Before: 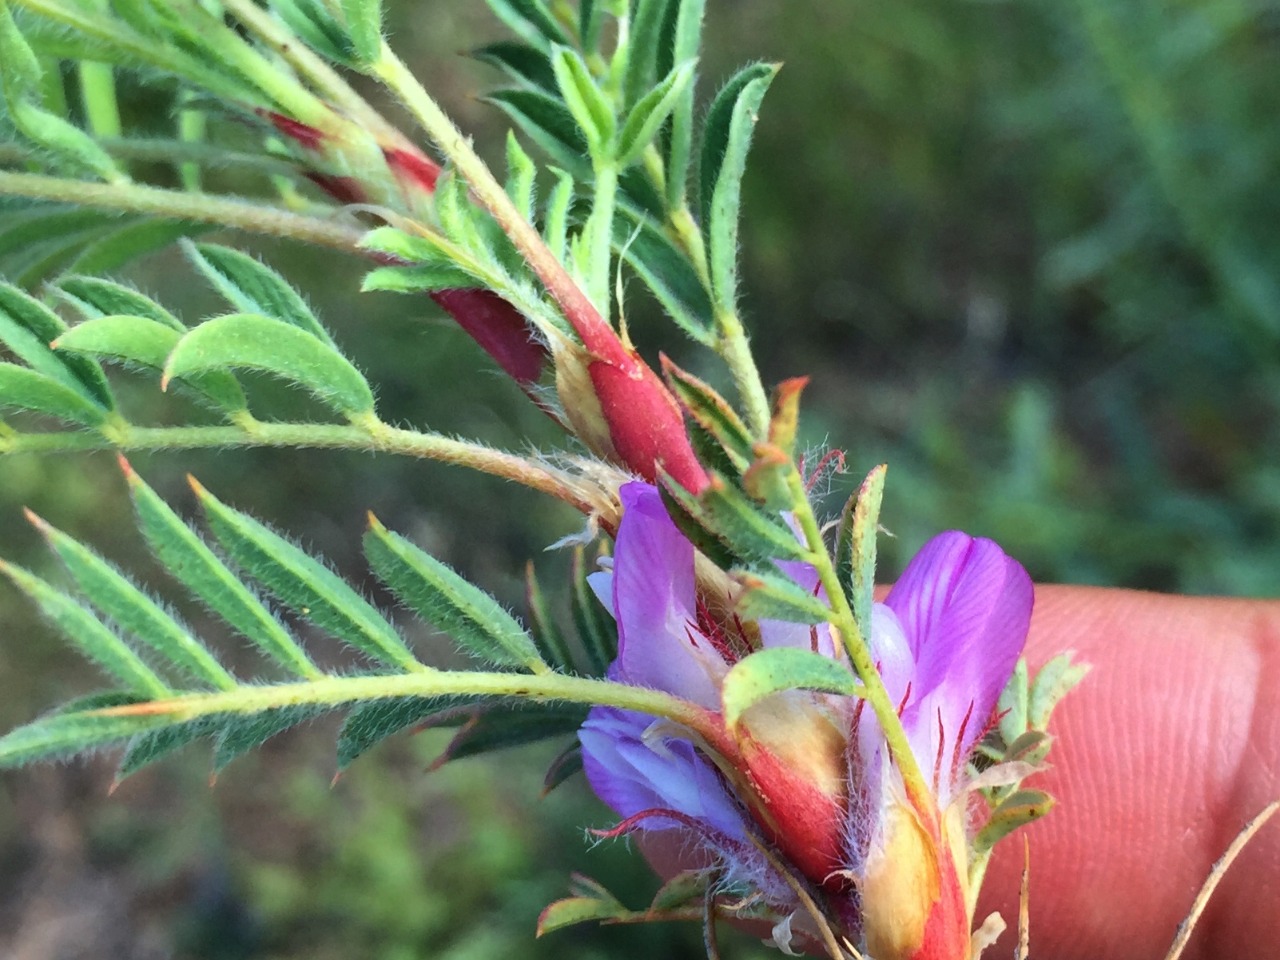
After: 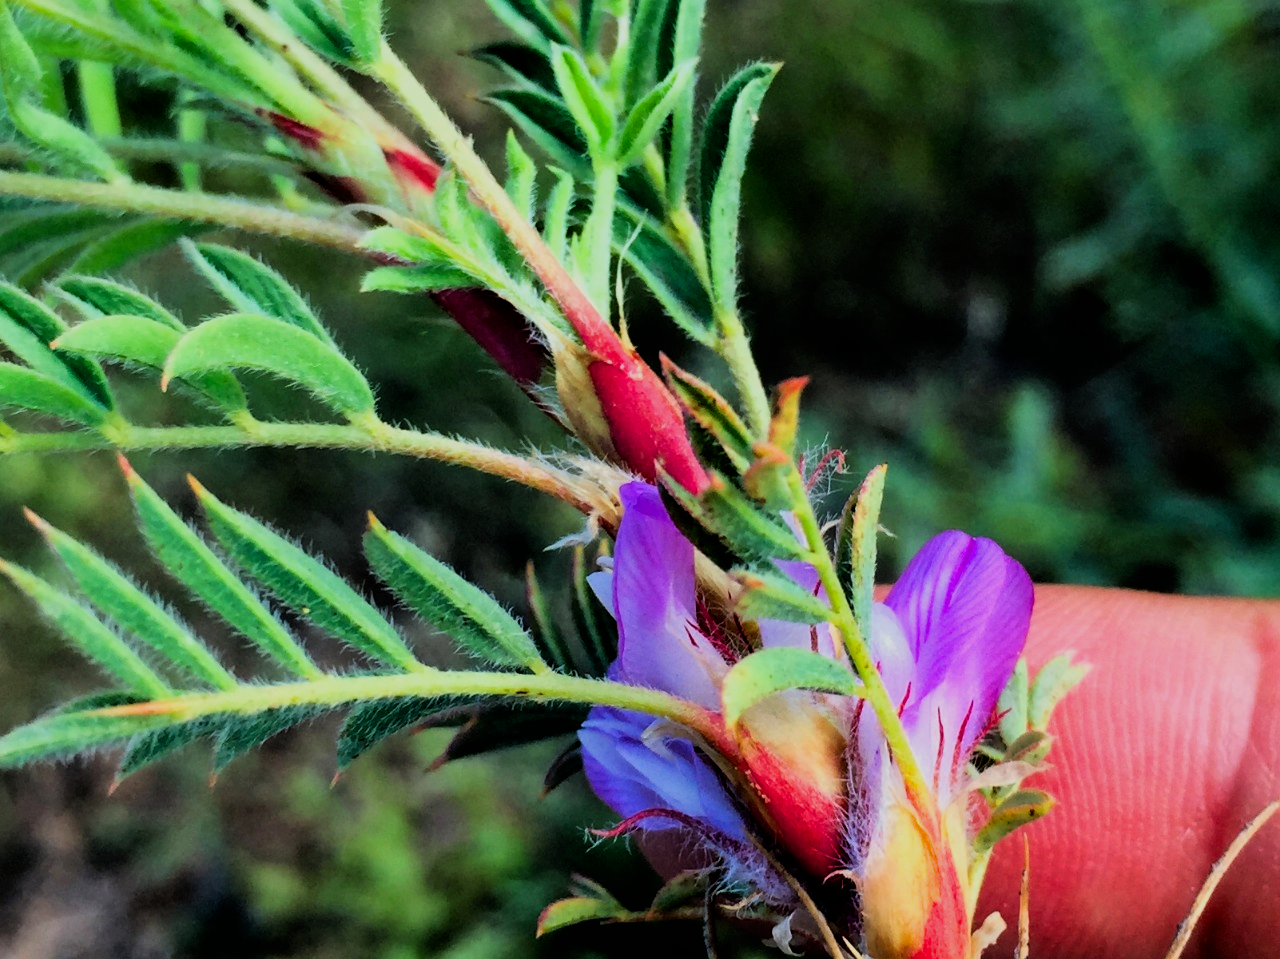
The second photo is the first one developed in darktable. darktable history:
color balance: lift [0.991, 1, 1, 1], gamma [0.996, 1, 1, 1], input saturation 98.52%, contrast 20.34%, output saturation 103.72%
crop: bottom 0.071%
filmic rgb: black relative exposure -5 EV, hardness 2.88, contrast 1.3
shadows and highlights: radius 121.13, shadows 21.4, white point adjustment -9.72, highlights -14.39, soften with gaussian
